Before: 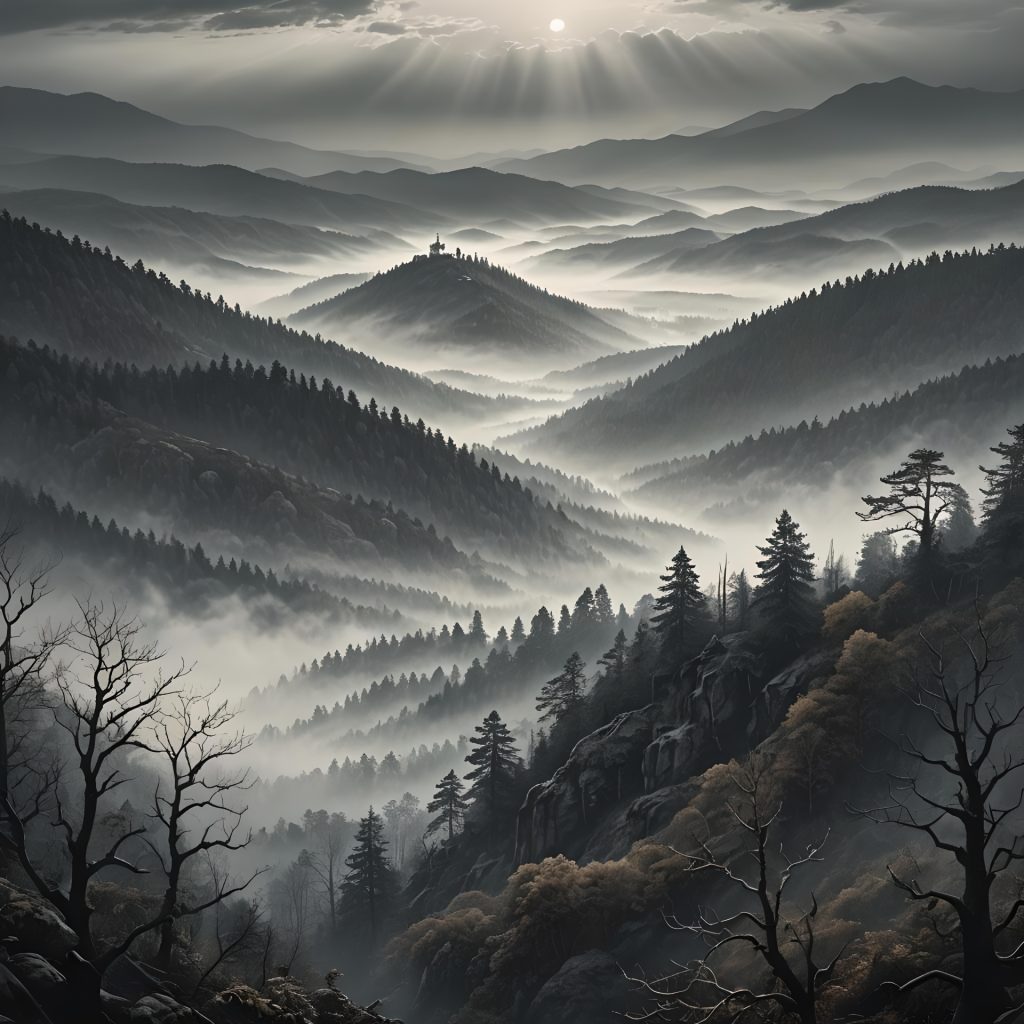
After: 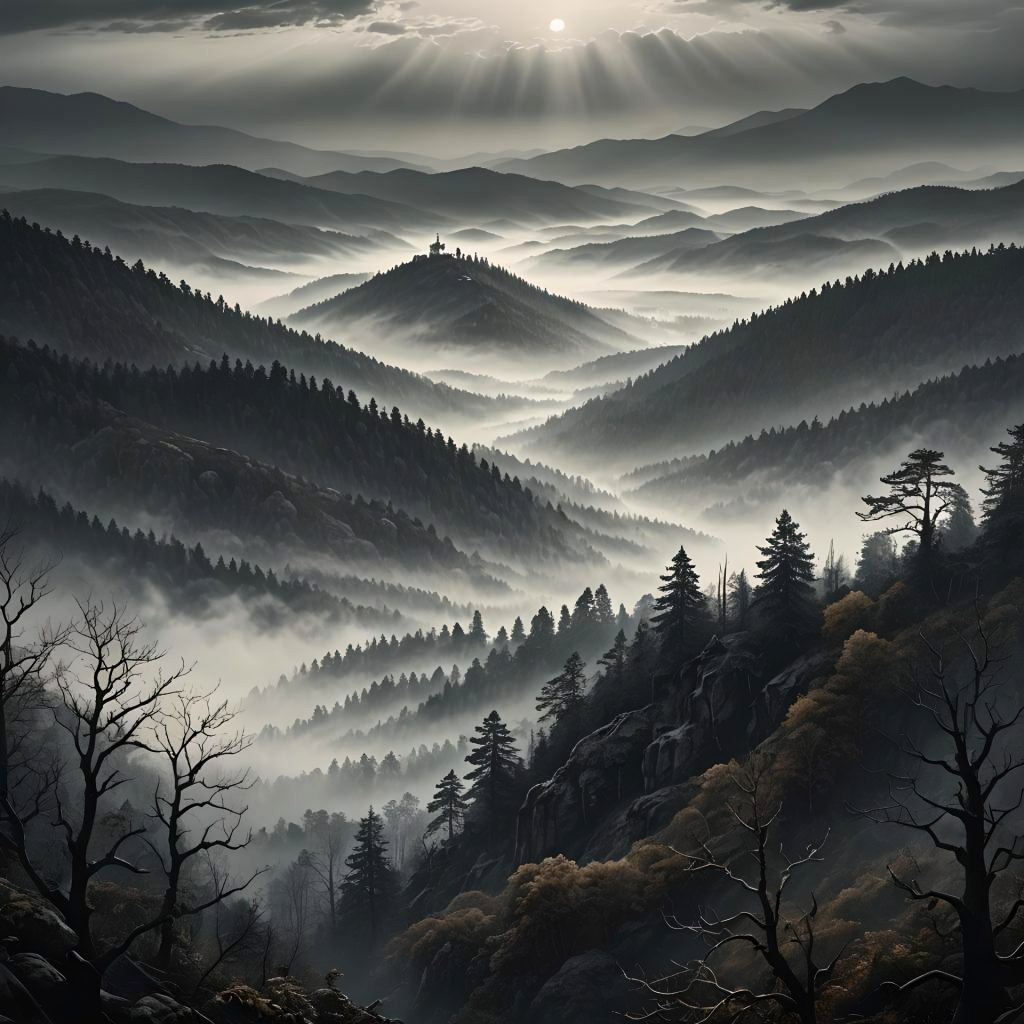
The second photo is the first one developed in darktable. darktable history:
contrast brightness saturation: contrast 0.132, brightness -0.06, saturation 0.16
